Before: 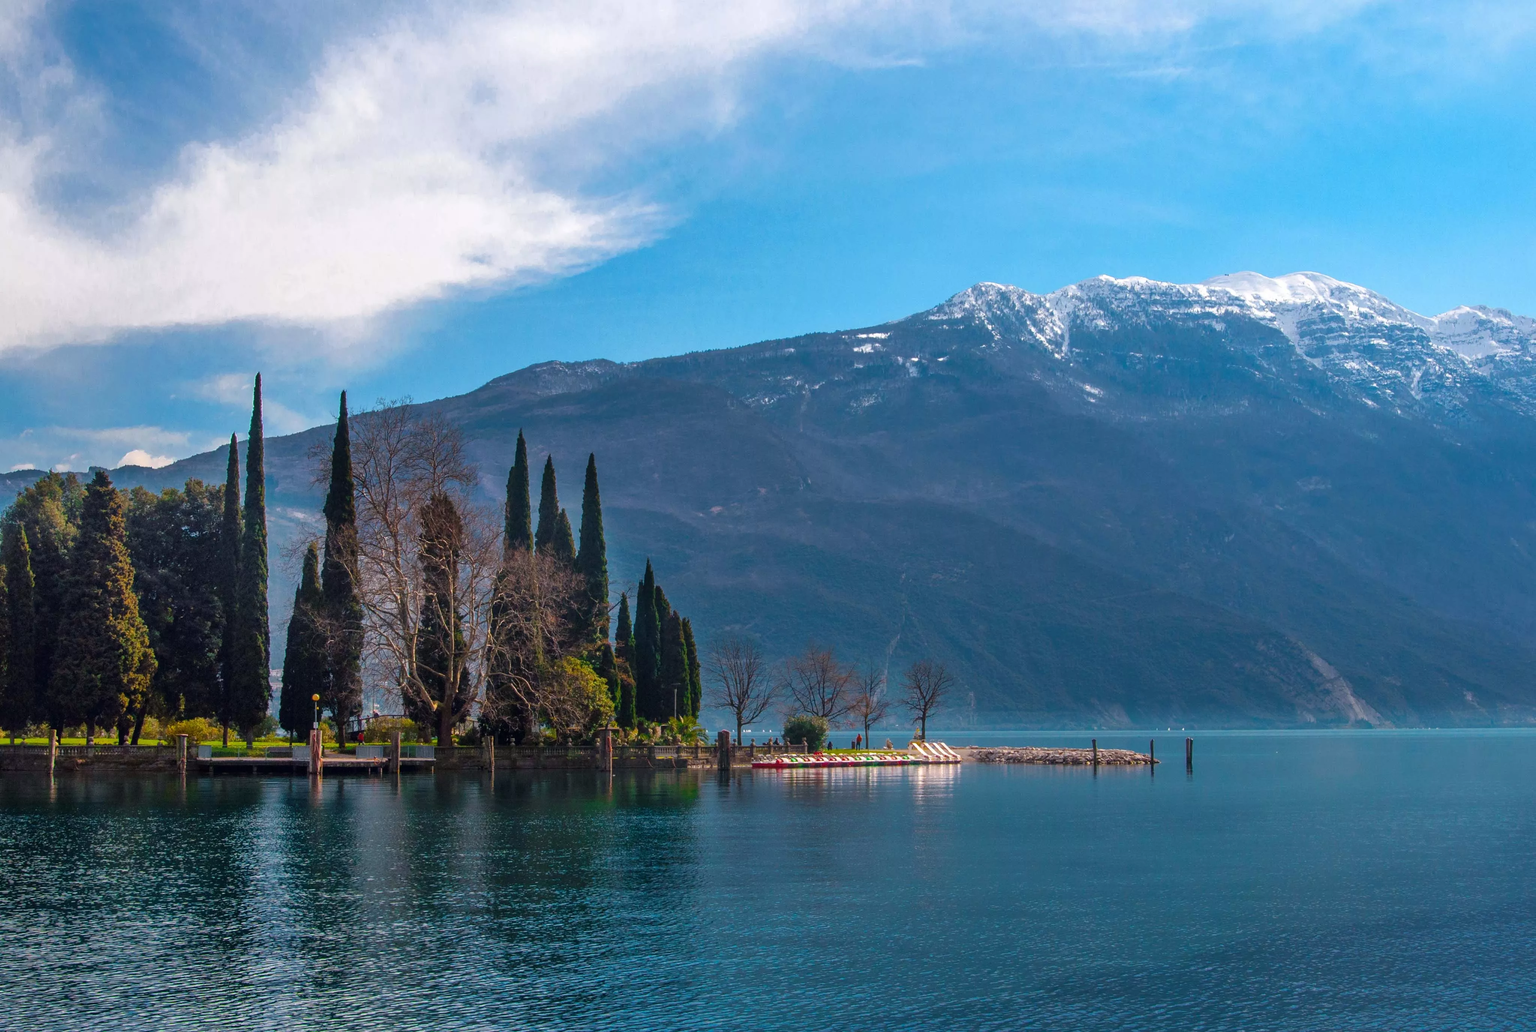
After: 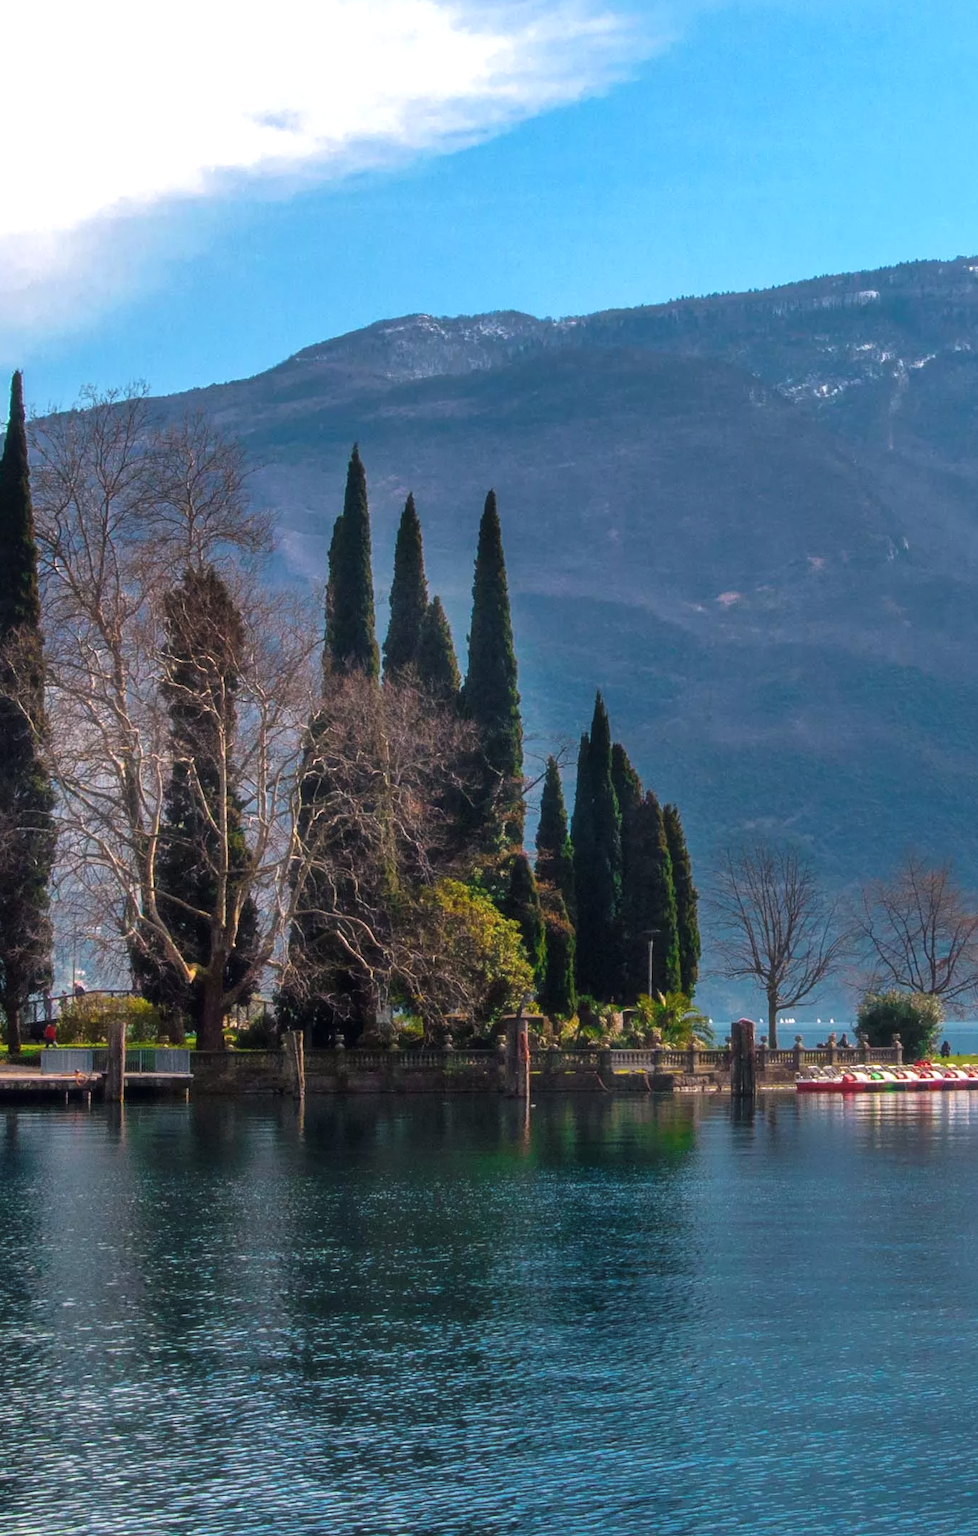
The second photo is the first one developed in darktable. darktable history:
haze removal: strength -0.111, compatibility mode true, adaptive false
tone equalizer: -8 EV -0.404 EV, -7 EV -0.383 EV, -6 EV -0.361 EV, -5 EV -0.226 EV, -3 EV 0.213 EV, -2 EV 0.336 EV, -1 EV 0.38 EV, +0 EV 0.429 EV, mask exposure compensation -0.508 EV
crop and rotate: left 21.795%, top 19.018%, right 44.795%, bottom 2.988%
